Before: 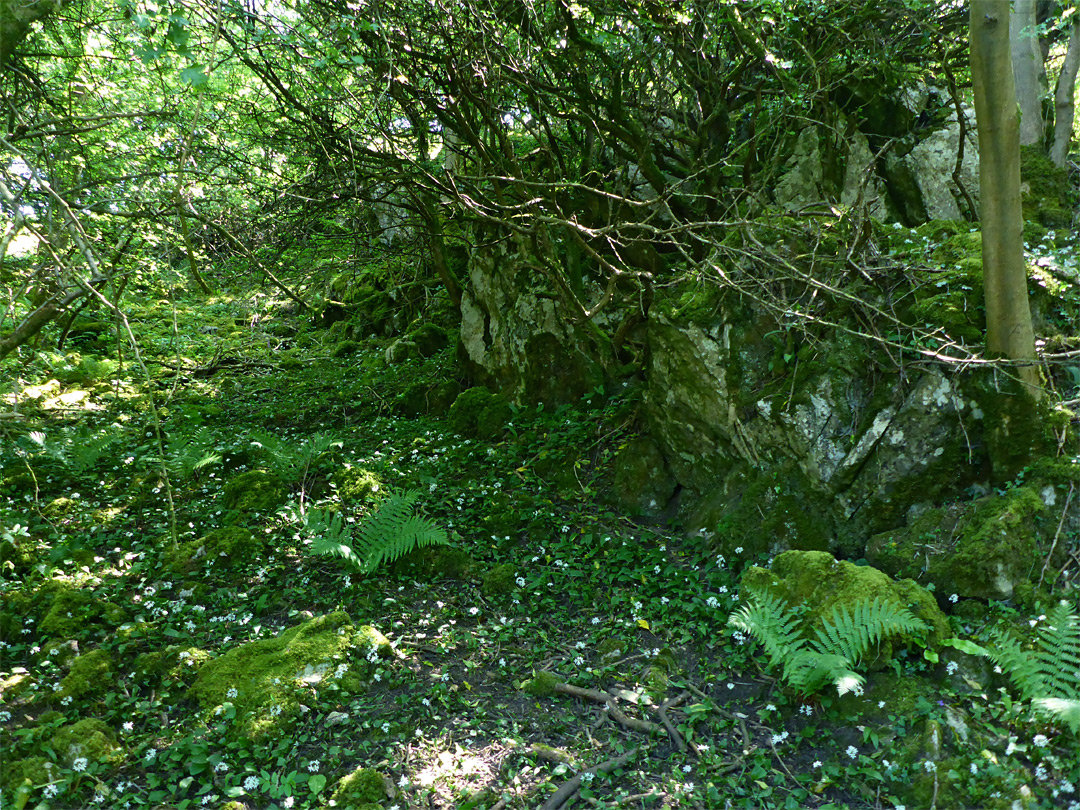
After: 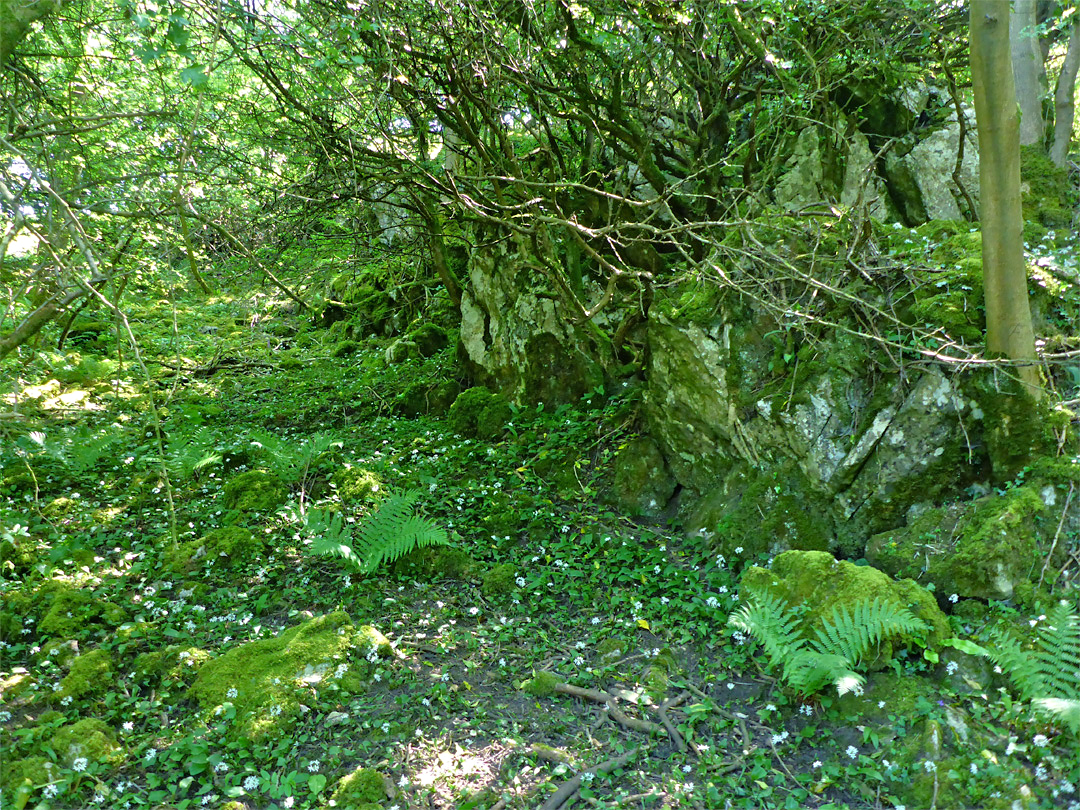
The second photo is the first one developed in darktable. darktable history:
tone equalizer: -7 EV 0.16 EV, -6 EV 0.578 EV, -5 EV 1.14 EV, -4 EV 1.35 EV, -3 EV 1.14 EV, -2 EV 0.6 EV, -1 EV 0.165 EV
